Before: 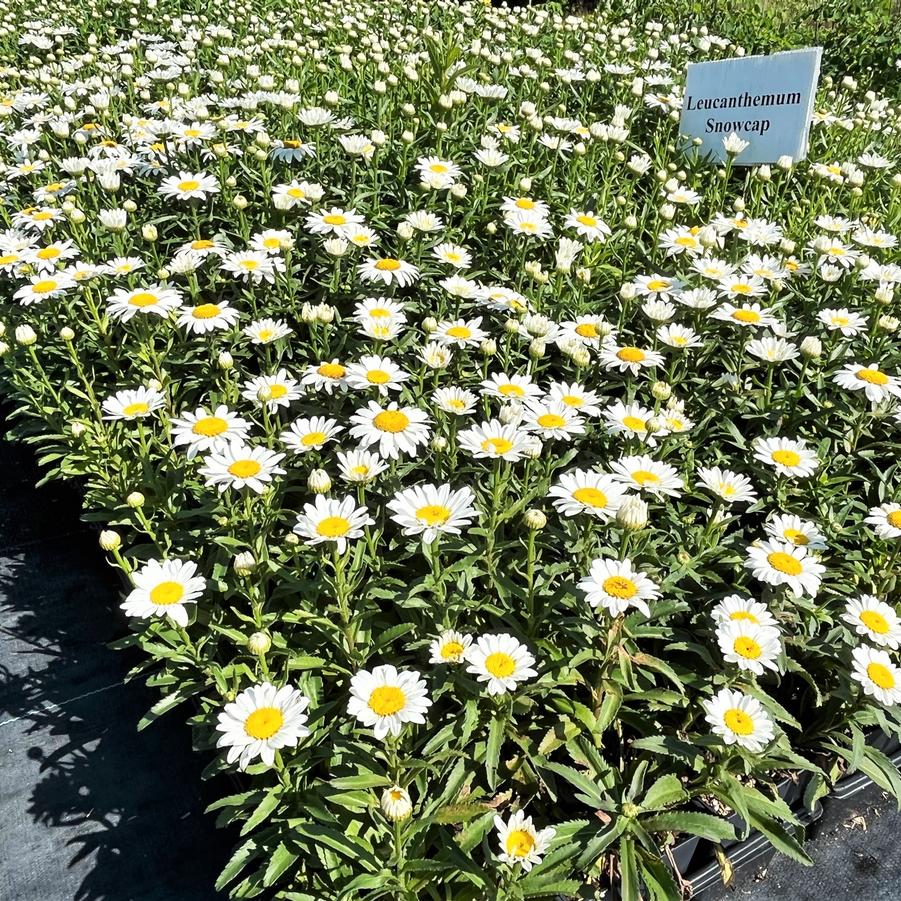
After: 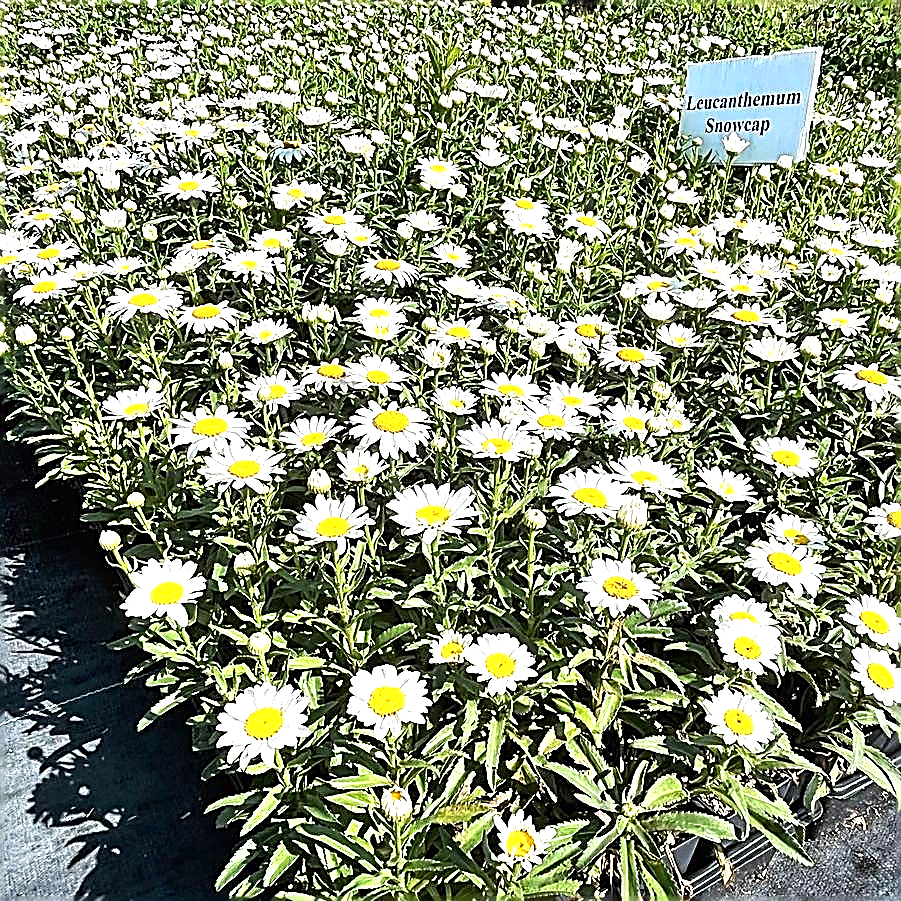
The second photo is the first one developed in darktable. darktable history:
exposure: black level correction 0, exposure 0.899 EV, compensate highlight preservation false
sharpen: amount 1.995
